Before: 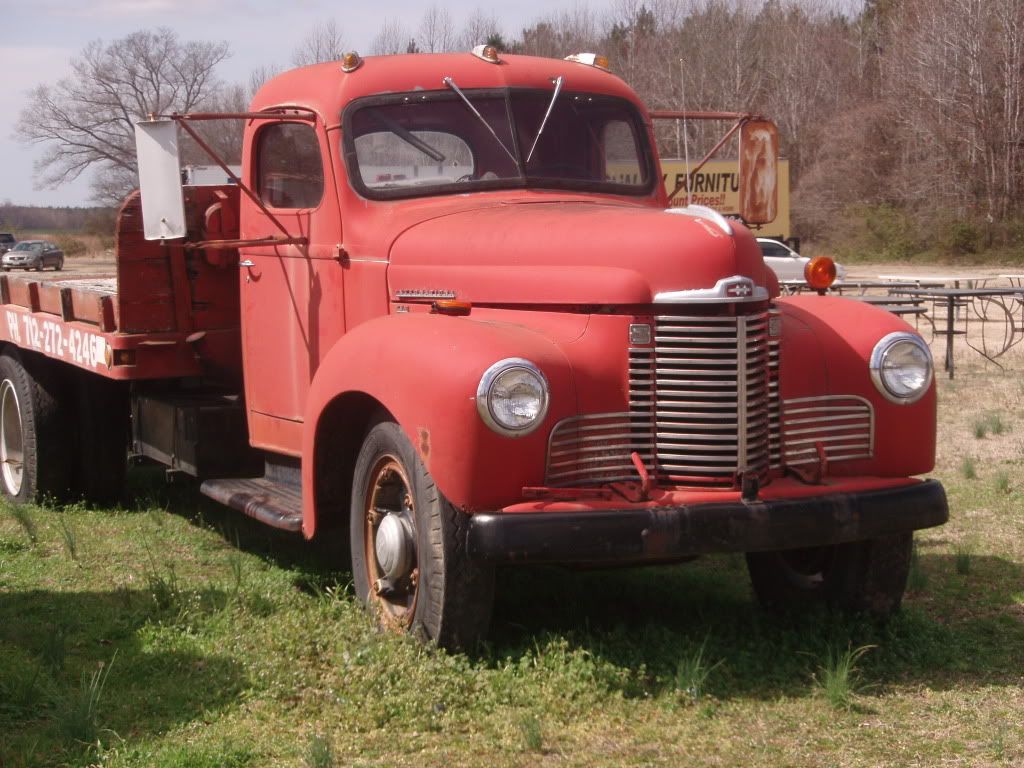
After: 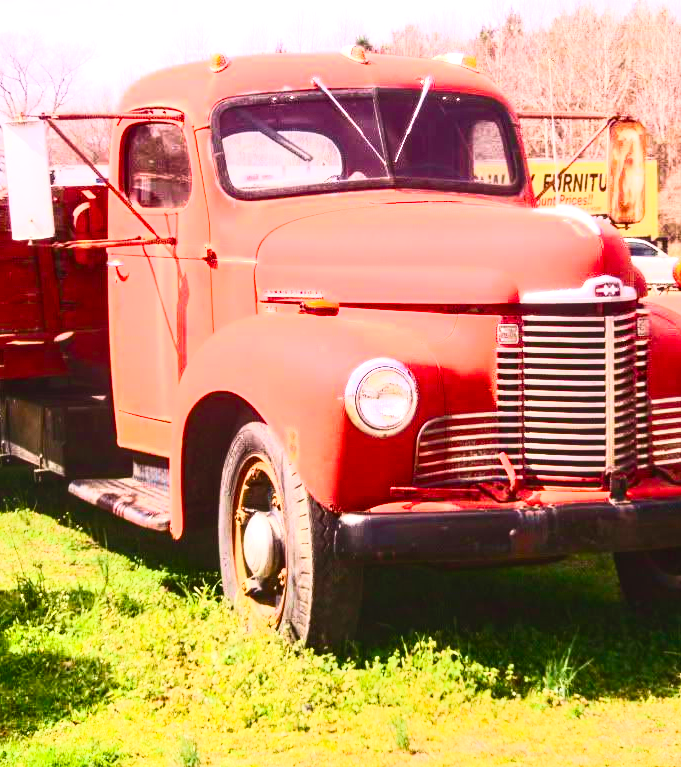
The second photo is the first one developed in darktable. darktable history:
local contrast: on, module defaults
exposure: black level correction 0.001, exposure 0.964 EV, compensate exposure bias true, compensate highlight preservation false
contrast brightness saturation: contrast 0.608, brightness 0.337, saturation 0.143
velvia: on, module defaults
tone equalizer: -8 EV -0.411 EV, -7 EV -0.362 EV, -6 EV -0.322 EV, -5 EV -0.183 EV, -3 EV 0.19 EV, -2 EV 0.329 EV, -1 EV 0.409 EV, +0 EV 0.416 EV, mask exposure compensation -0.507 EV
crop and rotate: left 12.892%, right 20.52%
color balance rgb: highlights gain › chroma 0.296%, highlights gain › hue 330.41°, perceptual saturation grading › global saturation 20%, perceptual saturation grading › highlights -24.903%, perceptual saturation grading › shadows 24.031%, global vibrance 50.268%
